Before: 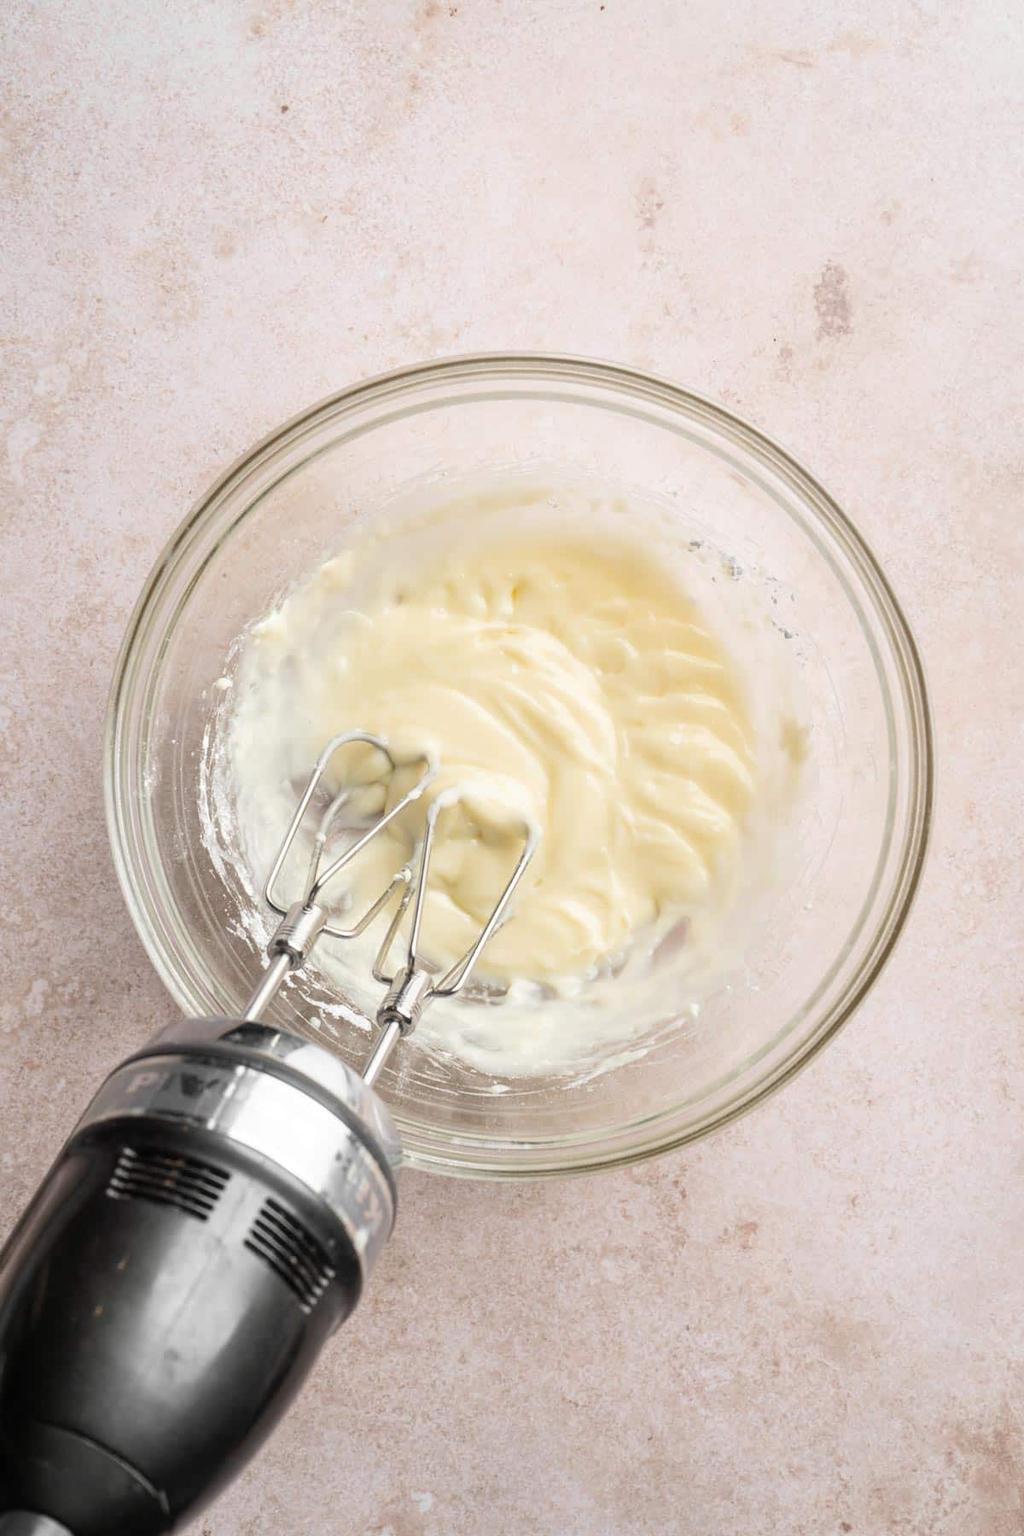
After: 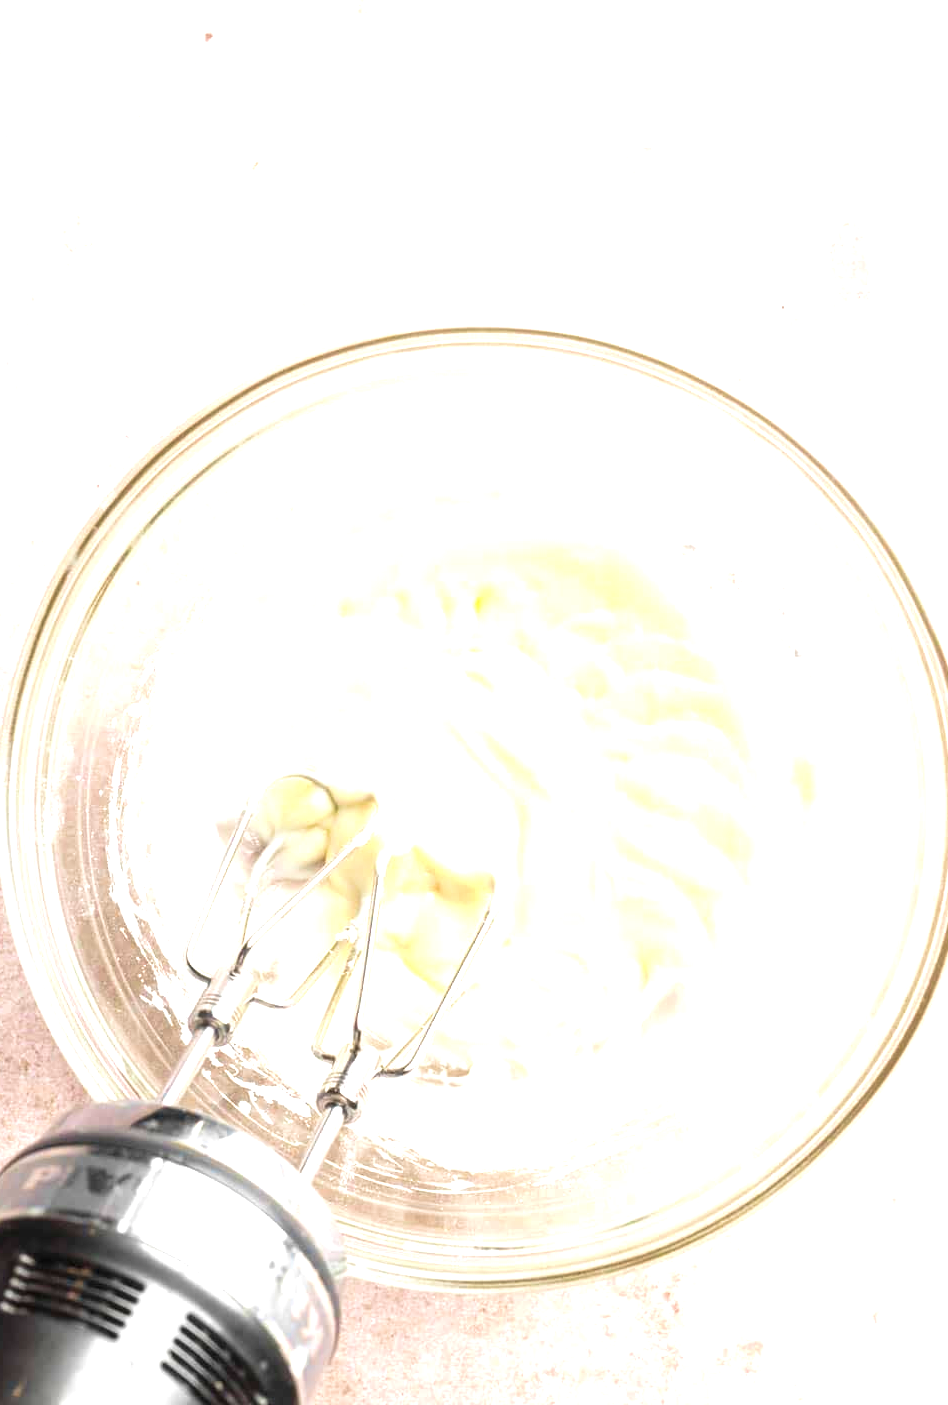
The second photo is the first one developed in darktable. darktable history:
velvia: strength 36%
crop and rotate: left 10.477%, top 5.08%, right 10.457%, bottom 16.828%
exposure: exposure 1.15 EV, compensate highlight preservation false
